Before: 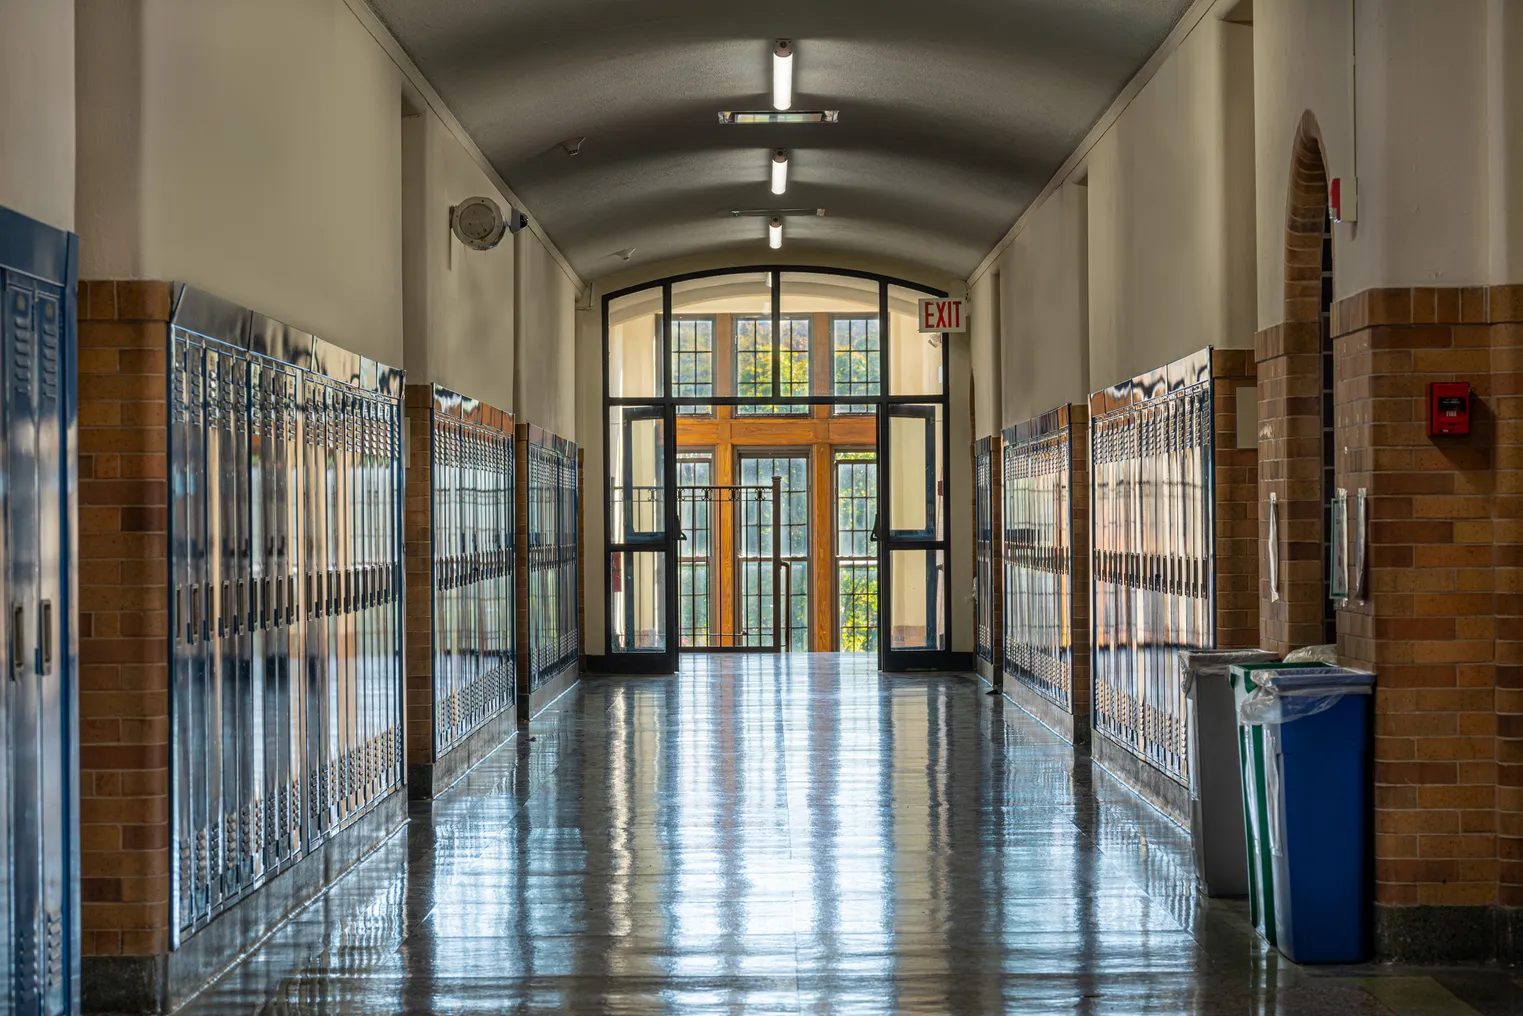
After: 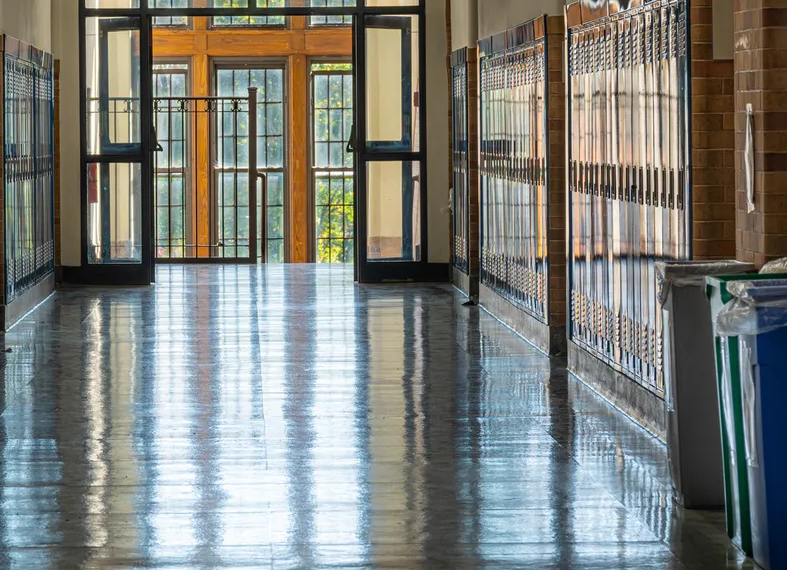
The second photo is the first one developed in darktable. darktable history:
crop: left 34.463%, top 38.383%, right 13.821%, bottom 5.437%
